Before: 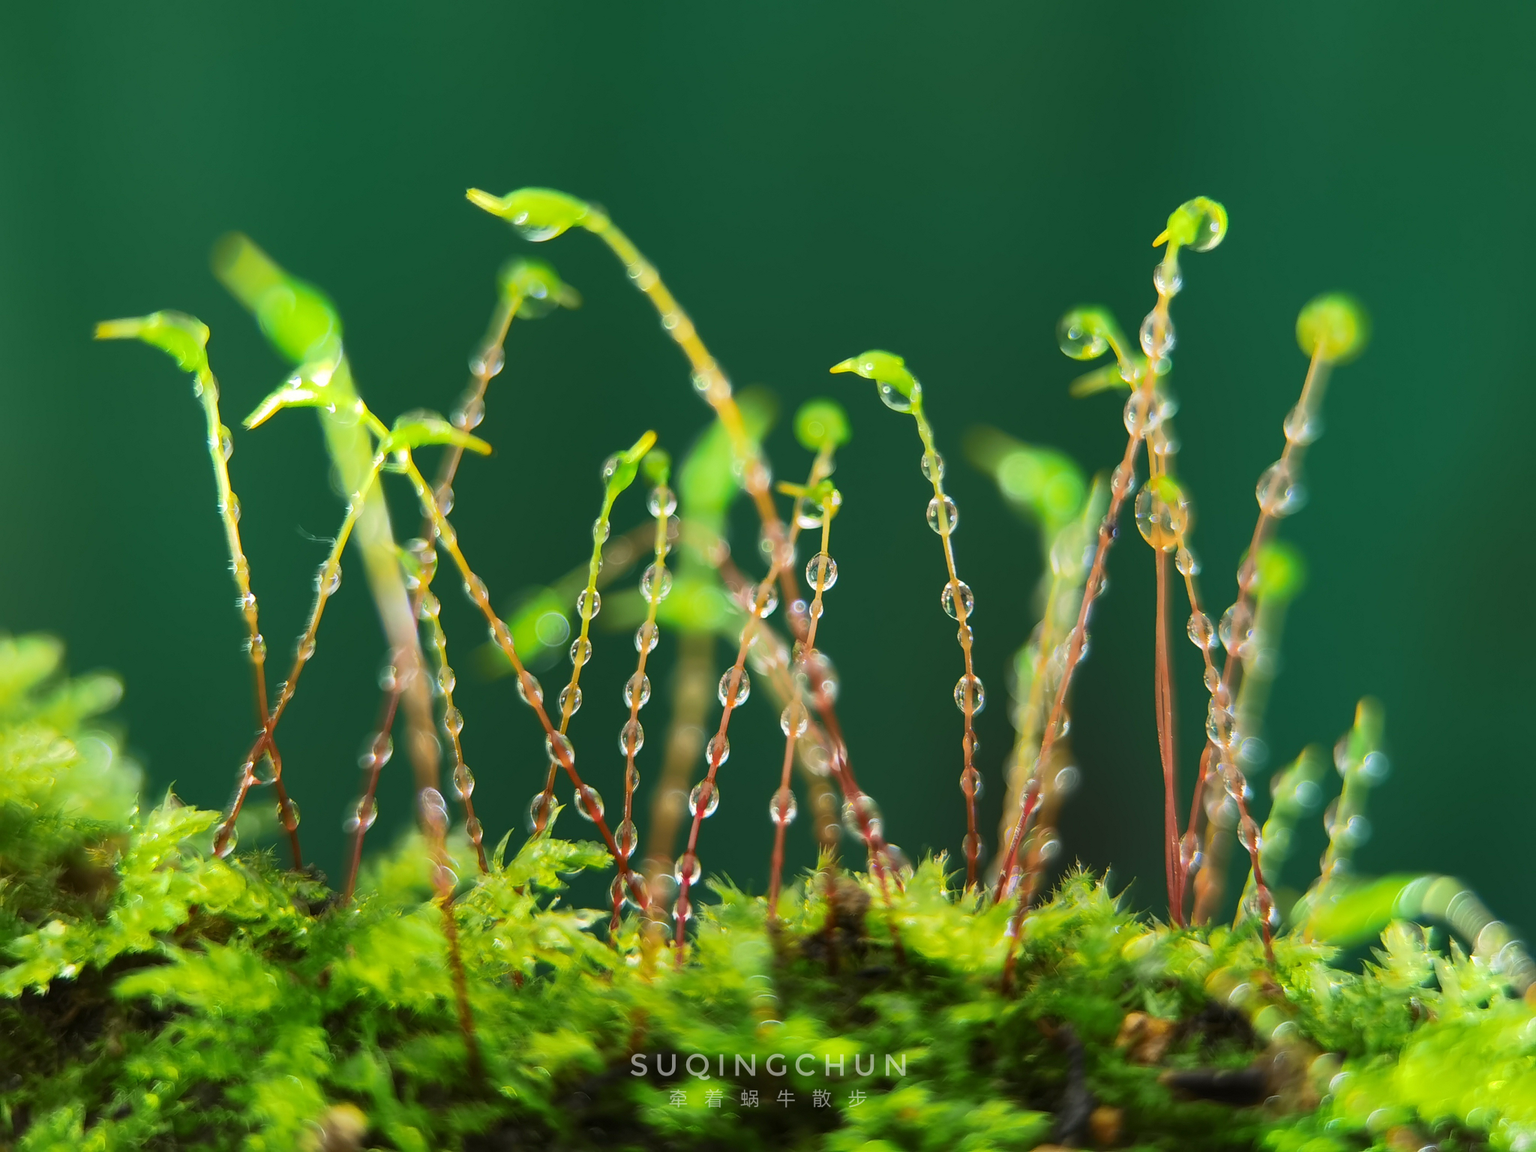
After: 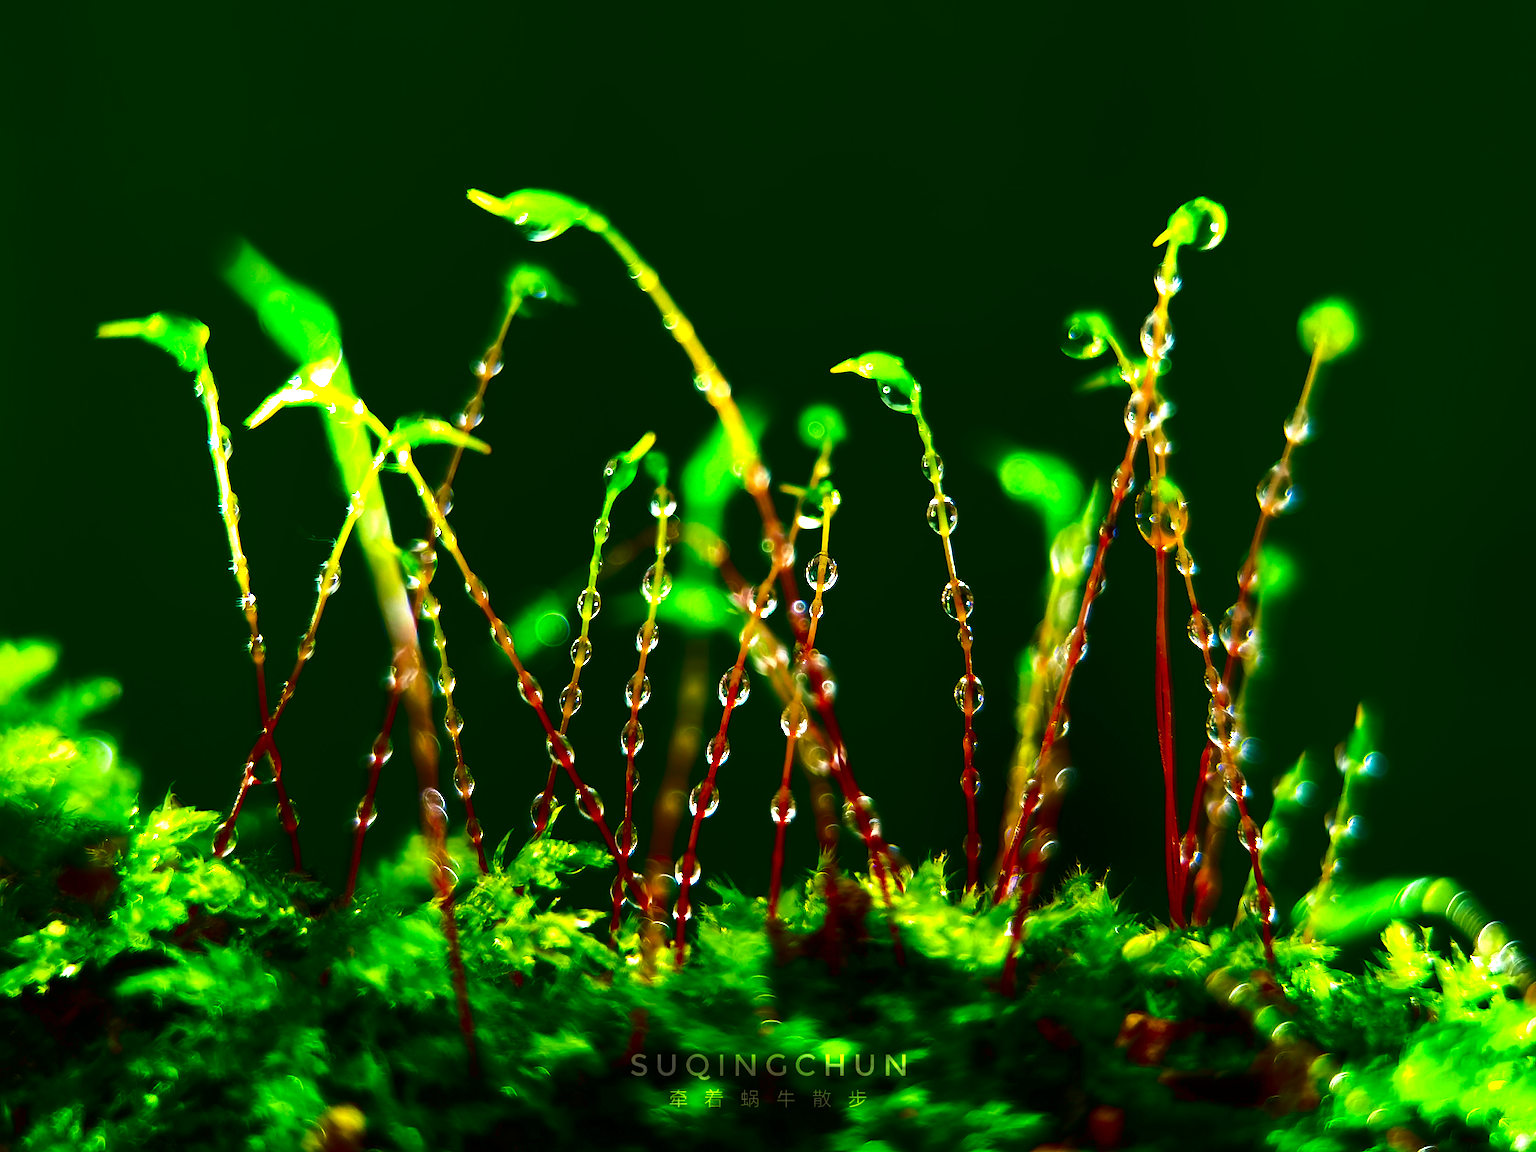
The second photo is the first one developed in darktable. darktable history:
shadows and highlights: shadows -12.82, white point adjustment 3.82, highlights 28.82
contrast brightness saturation: brightness -0.997, saturation 0.981
exposure: exposure 0.606 EV, compensate highlight preservation false
